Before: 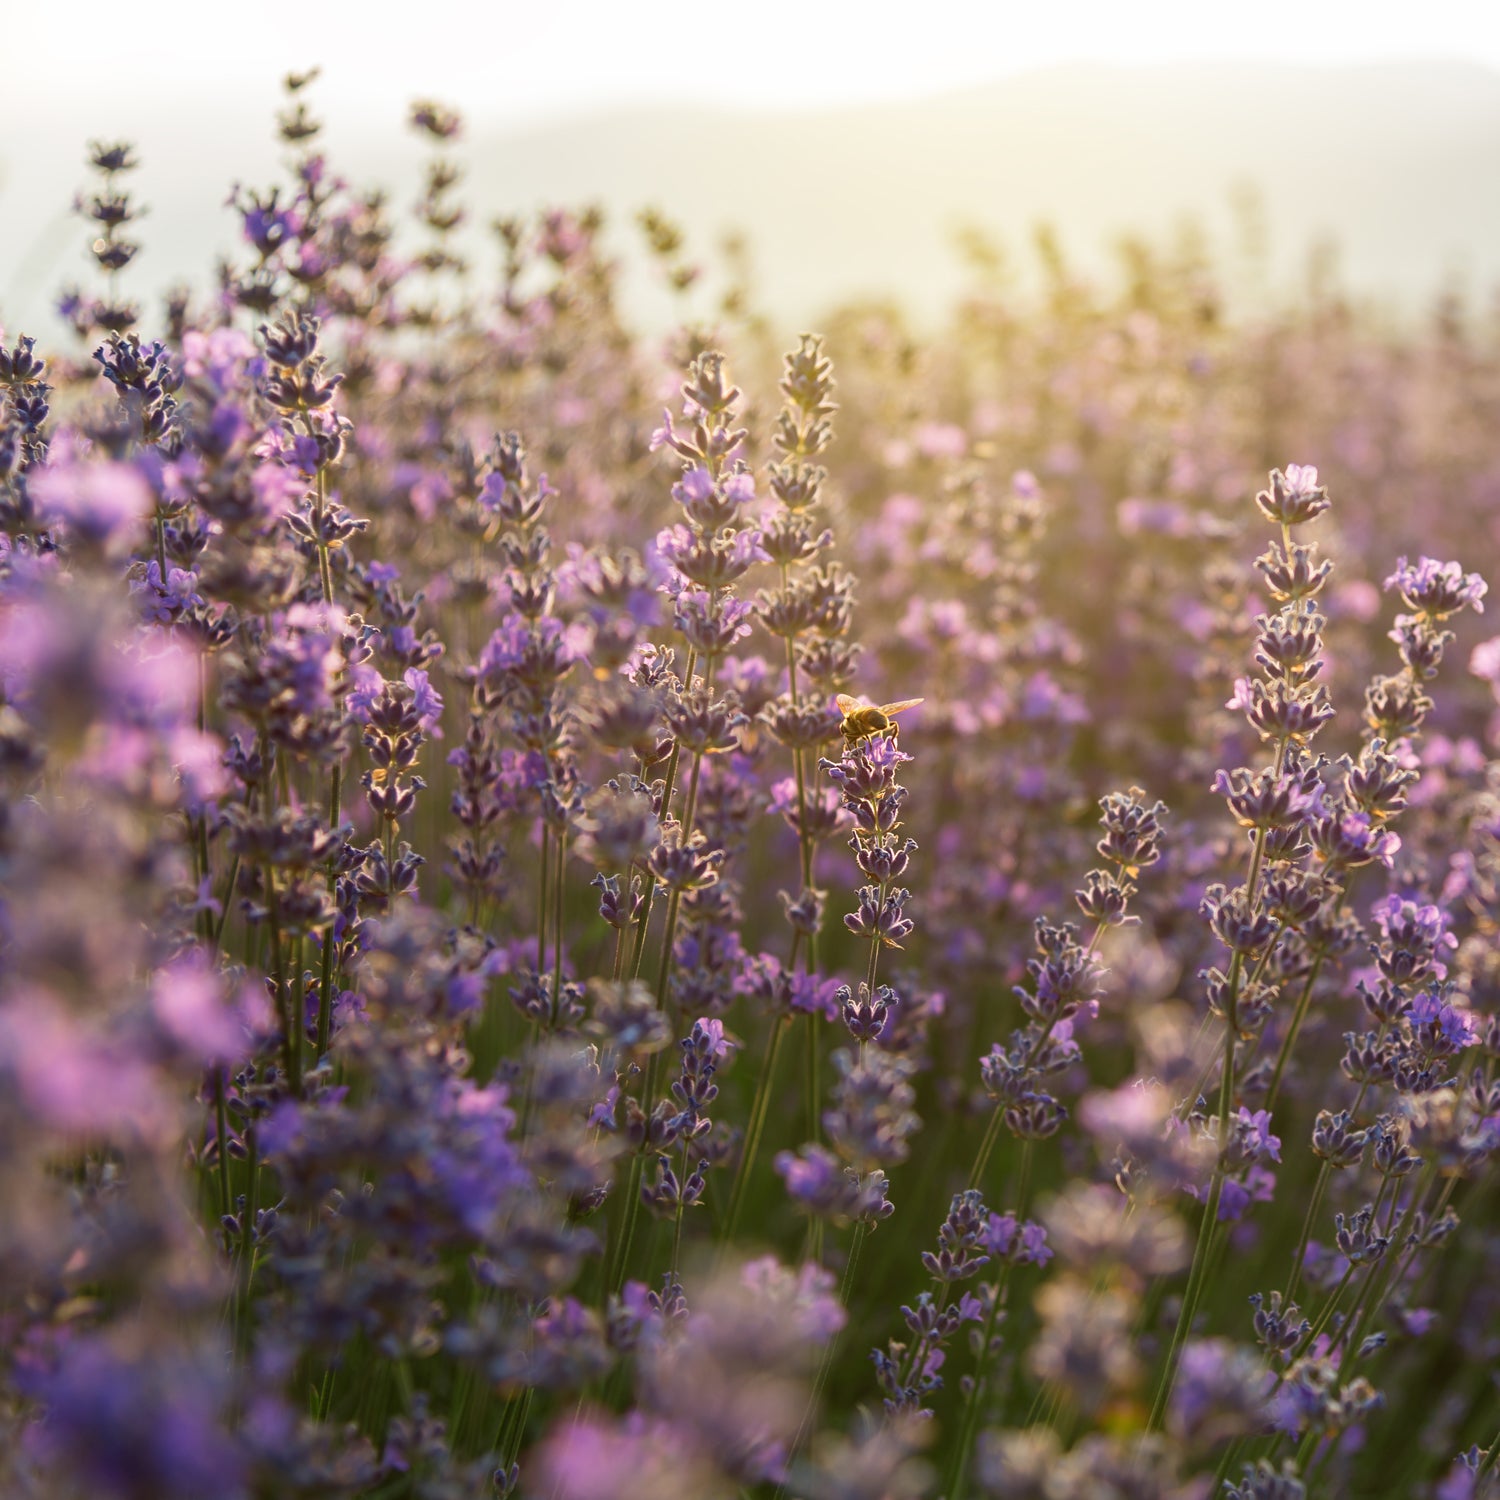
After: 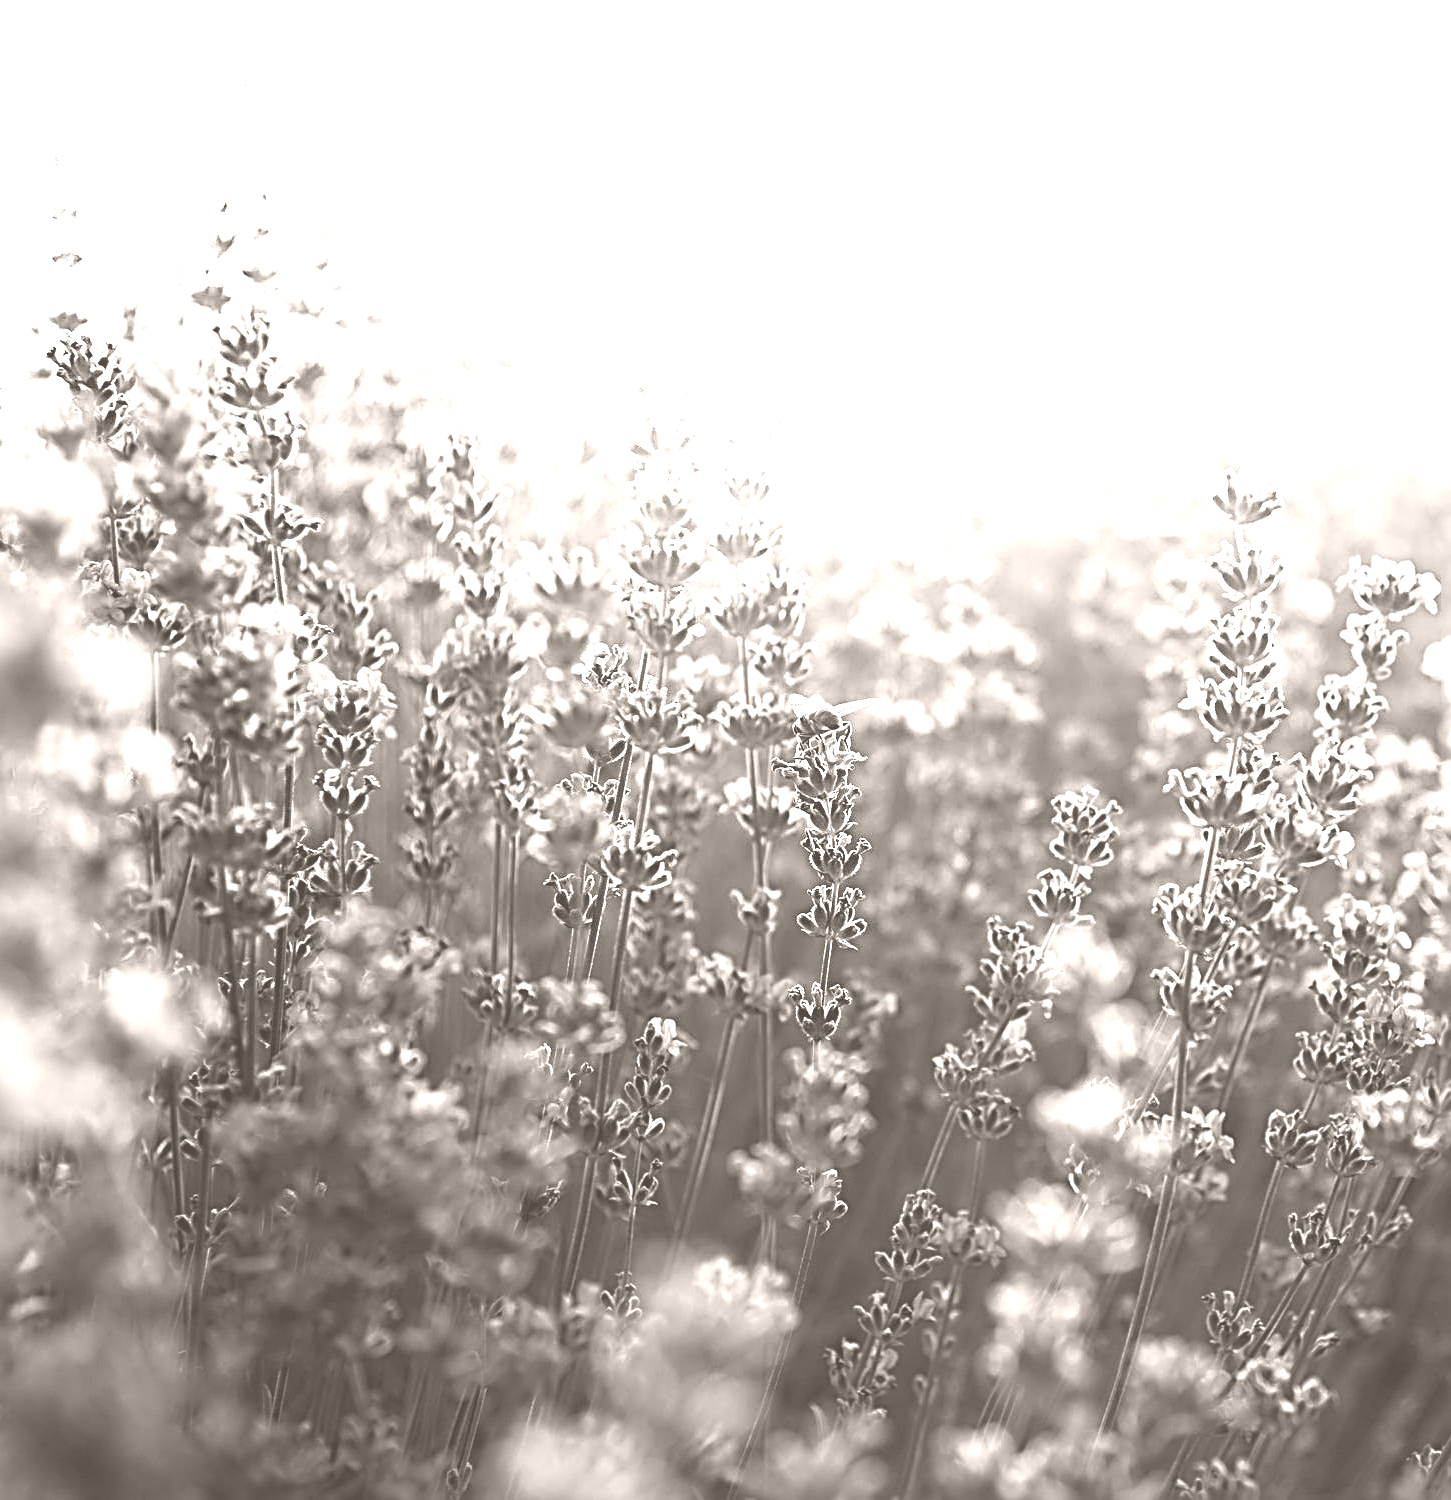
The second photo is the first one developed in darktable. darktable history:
local contrast: mode bilateral grid, contrast 20, coarseness 50, detail 132%, midtone range 0.2
colorize: hue 34.49°, saturation 35.33%, source mix 100%, lightness 55%, version 1
tone equalizer: -8 EV -0.417 EV, -7 EV -0.389 EV, -6 EV -0.333 EV, -5 EV -0.222 EV, -3 EV 0.222 EV, -2 EV 0.333 EV, -1 EV 0.389 EV, +0 EV 0.417 EV, edges refinement/feathering 500, mask exposure compensation -1.57 EV, preserve details no
sharpen: radius 3.69, amount 0.928
crop and rotate: left 3.238%
shadows and highlights: shadows -54.3, highlights 86.09, soften with gaussian
